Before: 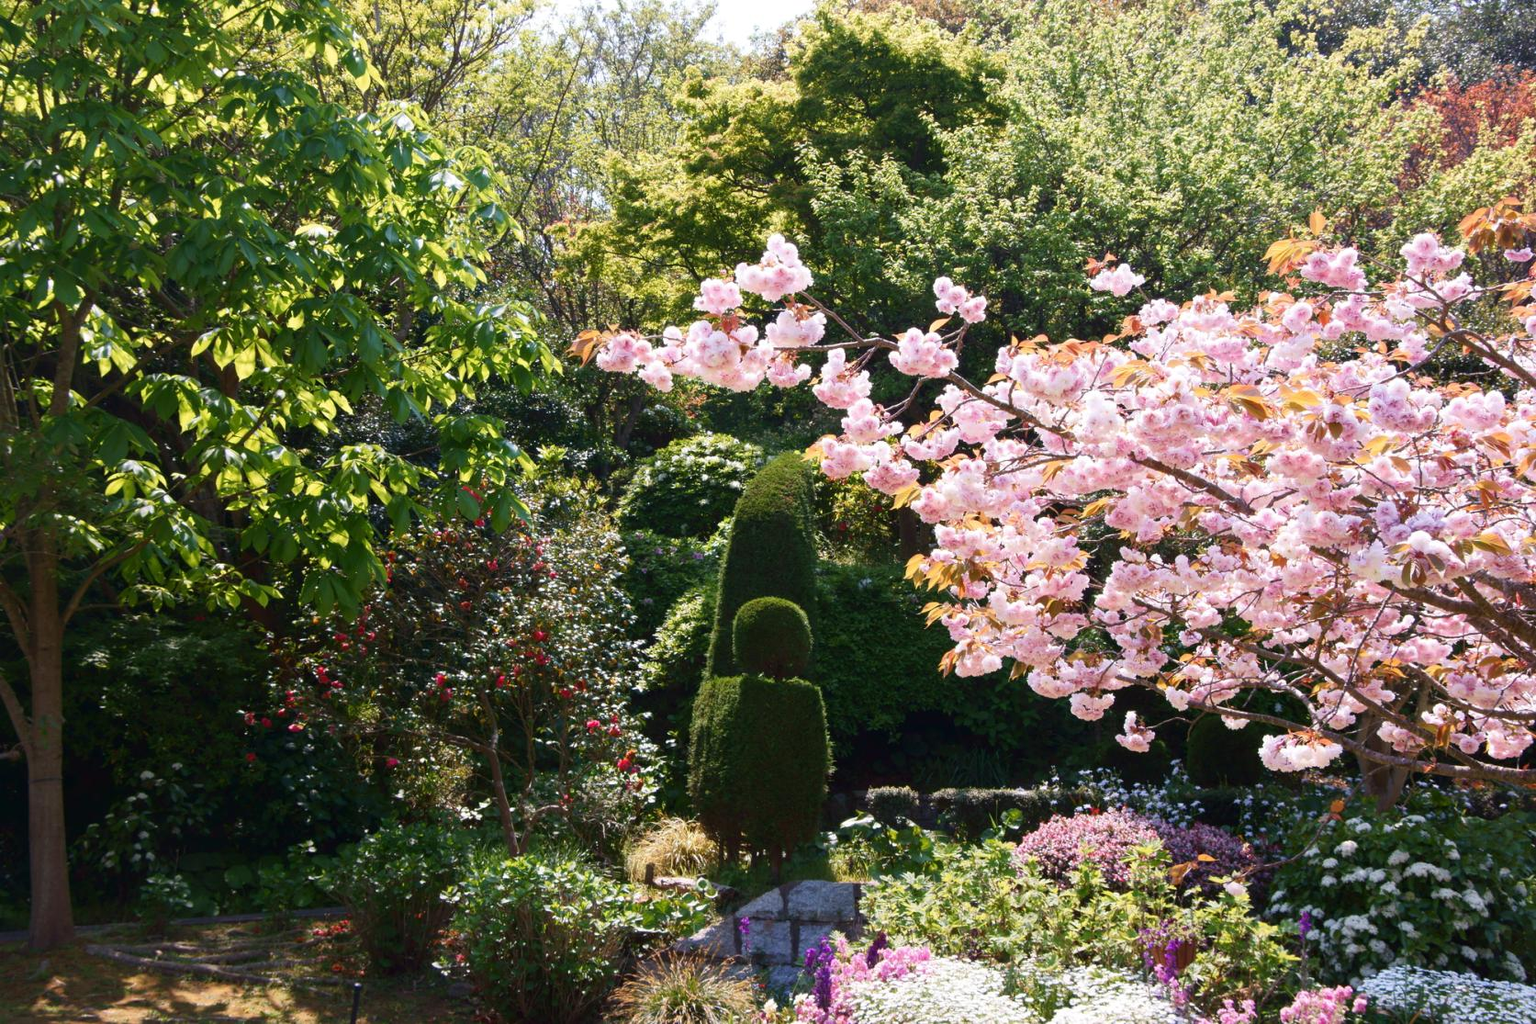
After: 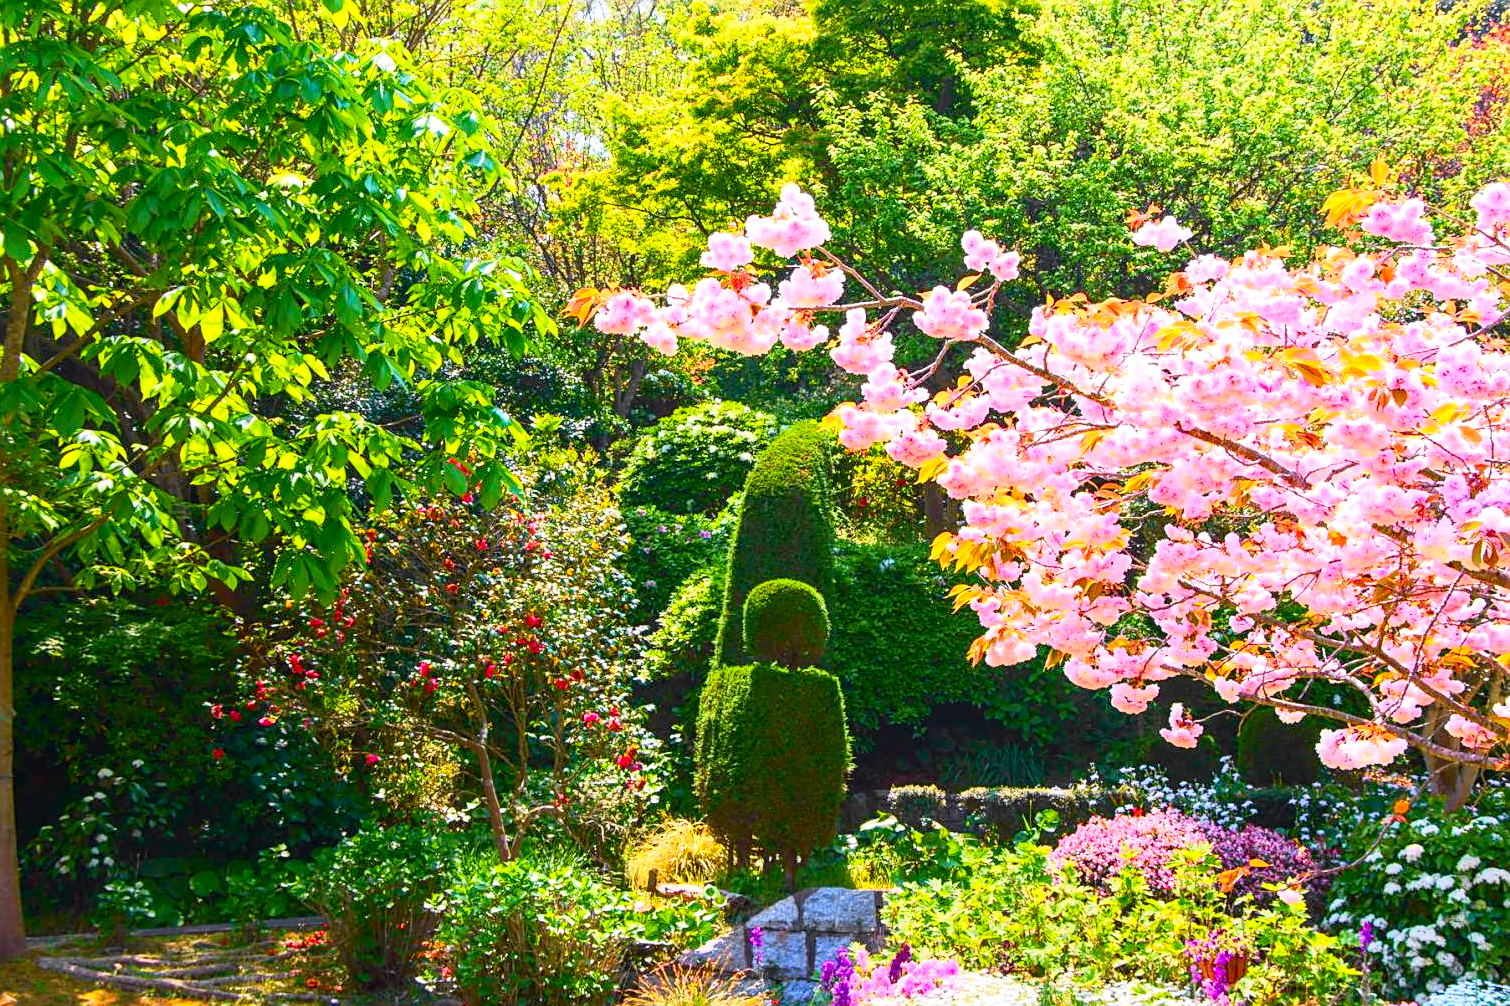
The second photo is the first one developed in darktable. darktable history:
exposure: exposure 0.95 EV, compensate highlight preservation false
crop: left 3.305%, top 6.436%, right 6.389%, bottom 3.258%
contrast brightness saturation: contrast -0.1, brightness 0.05, saturation 0.08
color balance rgb: linear chroma grading › global chroma 10%, perceptual saturation grading › global saturation 30%, global vibrance 10%
sharpen: on, module defaults
tone curve: curves: ch0 [(0, 0) (0.078, 0.029) (0.265, 0.241) (0.507, 0.56) (0.744, 0.826) (1, 0.948)]; ch1 [(0, 0) (0.346, 0.307) (0.418, 0.383) (0.46, 0.439) (0.482, 0.493) (0.502, 0.5) (0.517, 0.506) (0.55, 0.557) (0.601, 0.637) (0.666, 0.7) (1, 1)]; ch2 [(0, 0) (0.346, 0.34) (0.431, 0.45) (0.485, 0.494) (0.5, 0.498) (0.508, 0.499) (0.532, 0.546) (0.579, 0.628) (0.625, 0.668) (1, 1)], color space Lab, independent channels, preserve colors none
local contrast: on, module defaults
